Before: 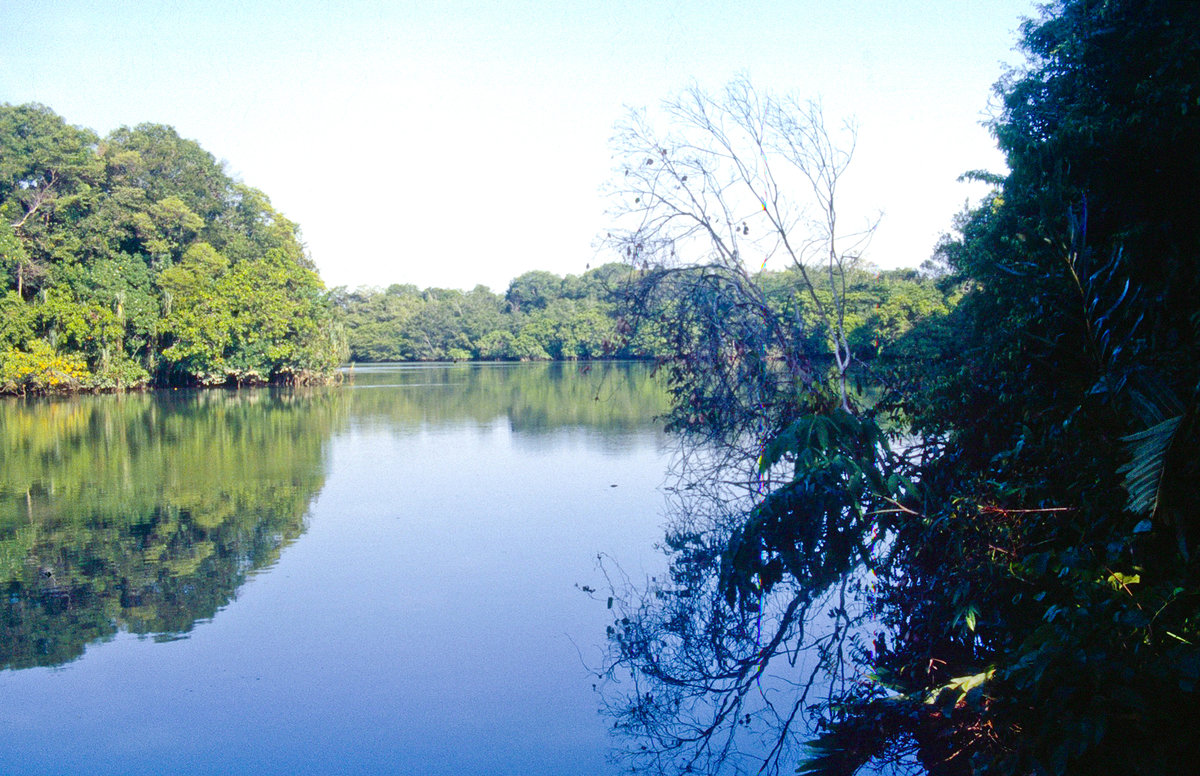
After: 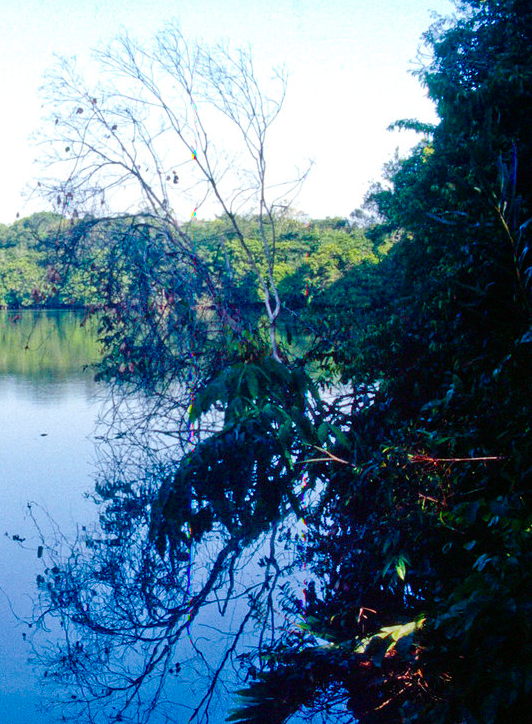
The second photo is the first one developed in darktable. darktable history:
haze removal: compatibility mode true, adaptive false
color correction: highlights b* 0.026
crop: left 47.55%, top 6.66%, right 8.04%
